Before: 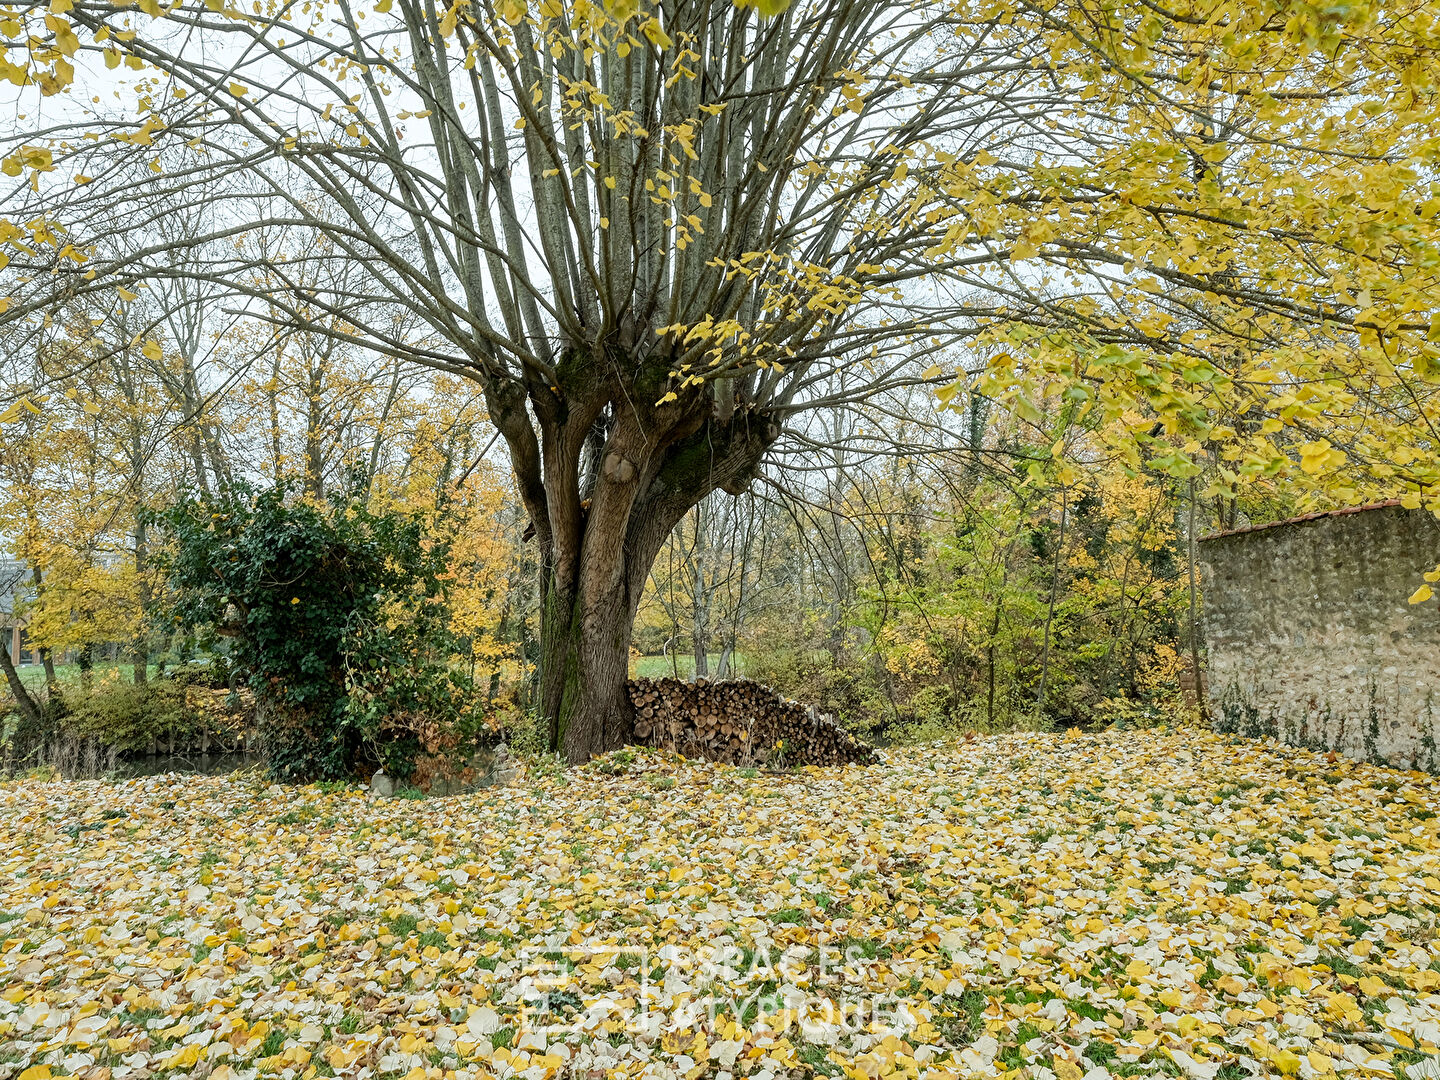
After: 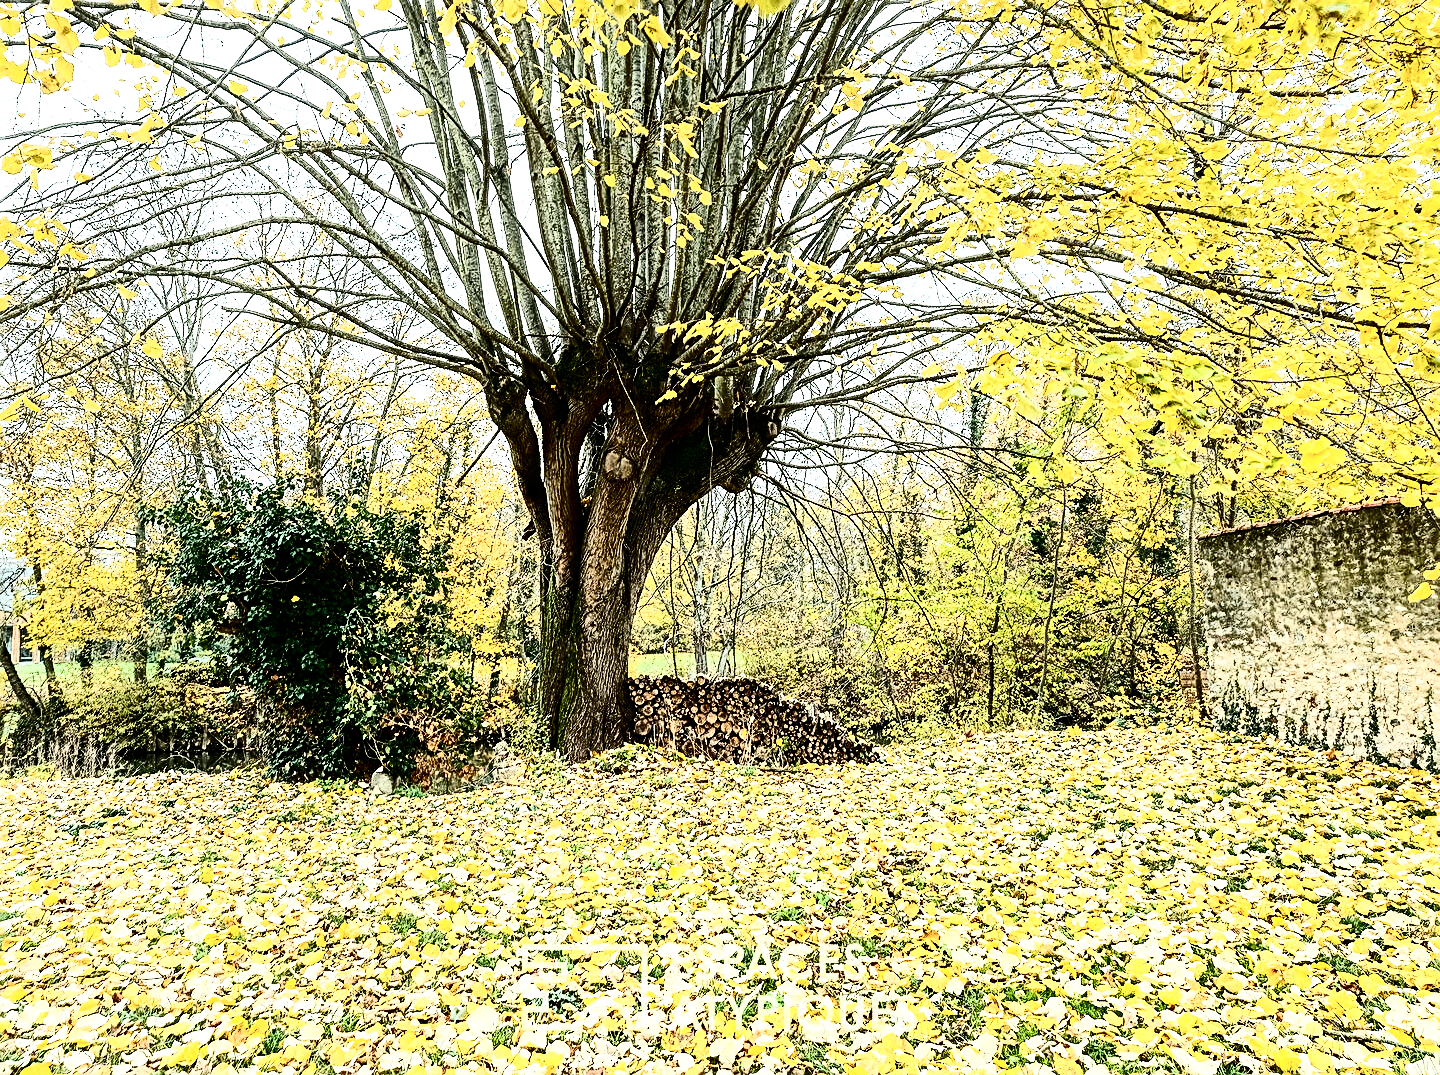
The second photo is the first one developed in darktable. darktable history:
tone equalizer: -8 EV -0.788 EV, -7 EV -0.681 EV, -6 EV -0.601 EV, -5 EV -0.416 EV, -3 EV 0.381 EV, -2 EV 0.6 EV, -1 EV 0.674 EV, +0 EV 0.771 EV
color balance rgb: highlights gain › chroma 1.11%, highlights gain › hue 60.25°, perceptual saturation grading › global saturation 20%, perceptual saturation grading › highlights -24.746%, perceptual saturation grading › shadows 24.687%, global vibrance 20%
contrast brightness saturation: contrast 0.504, saturation -0.083
exposure: exposure 0.194 EV, compensate exposure bias true, compensate highlight preservation false
crop: top 0.236%, bottom 0.154%
haze removal: adaptive false
sharpen: on, module defaults
